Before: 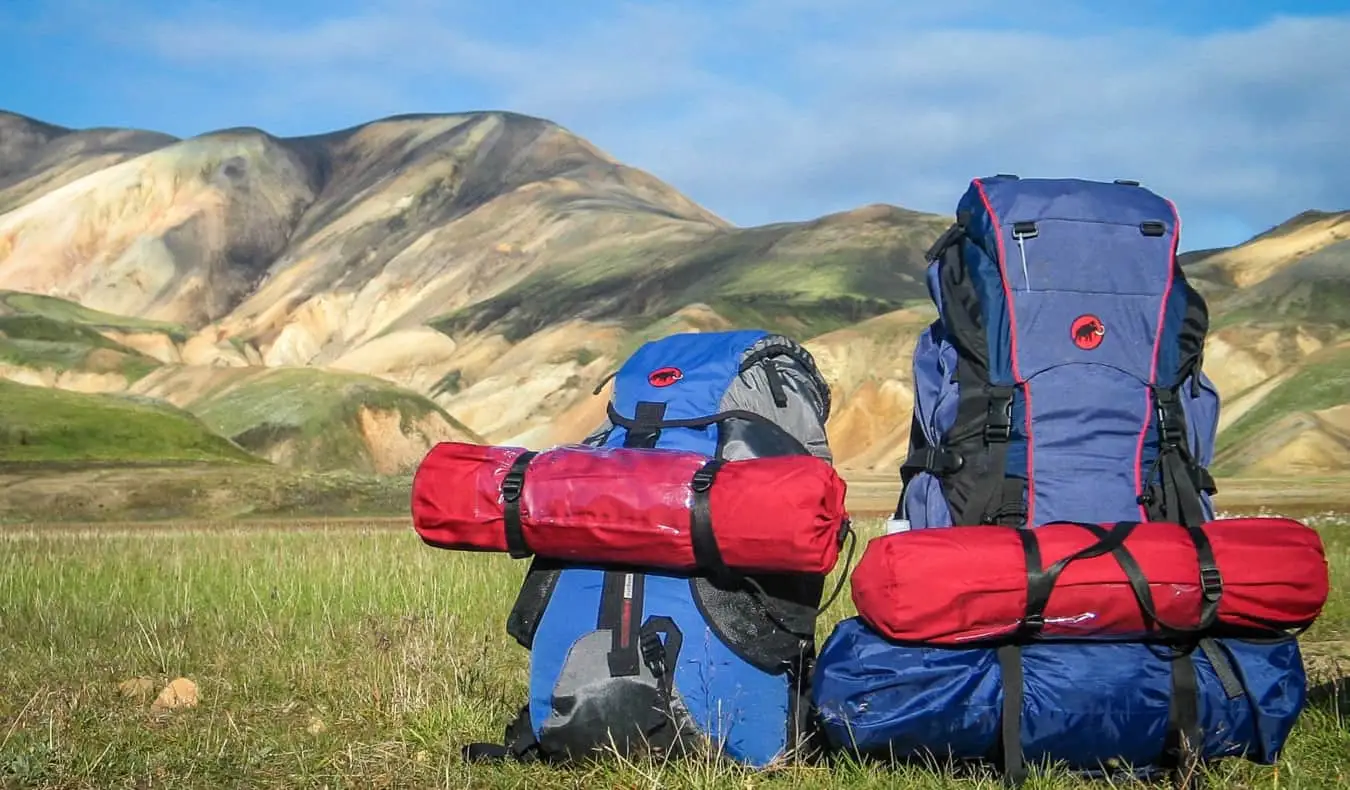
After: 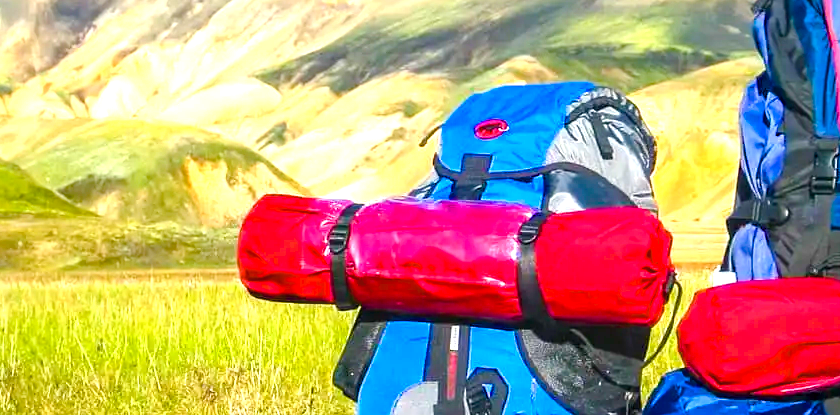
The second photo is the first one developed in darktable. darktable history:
contrast brightness saturation: saturation -0.17
color balance rgb: linear chroma grading › global chroma 40.012%, perceptual saturation grading › global saturation 40.314%, perceptual saturation grading › highlights -25.114%, perceptual saturation grading › mid-tones 34.649%, perceptual saturation grading › shadows 35.711%, global vibrance 20%
crop: left 12.958%, top 31.445%, right 24.8%, bottom 15.972%
exposure: black level correction 0, exposure 1.2 EV, compensate exposure bias true, compensate highlight preservation false
